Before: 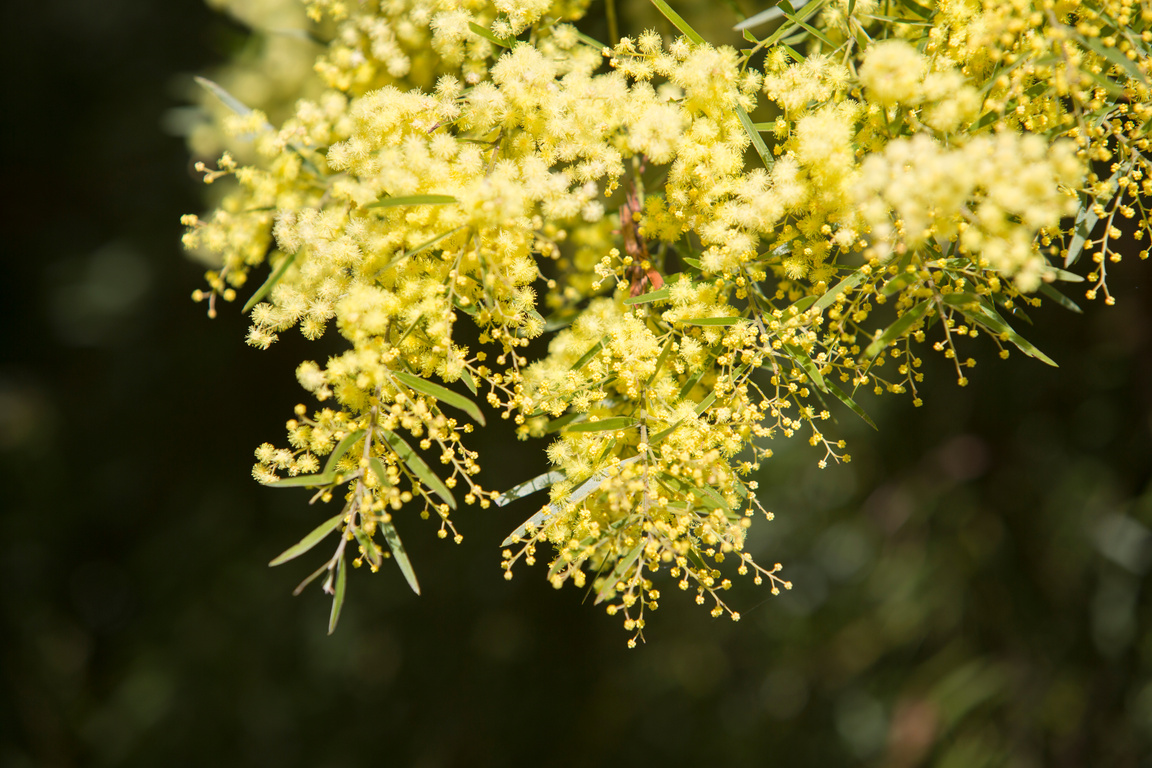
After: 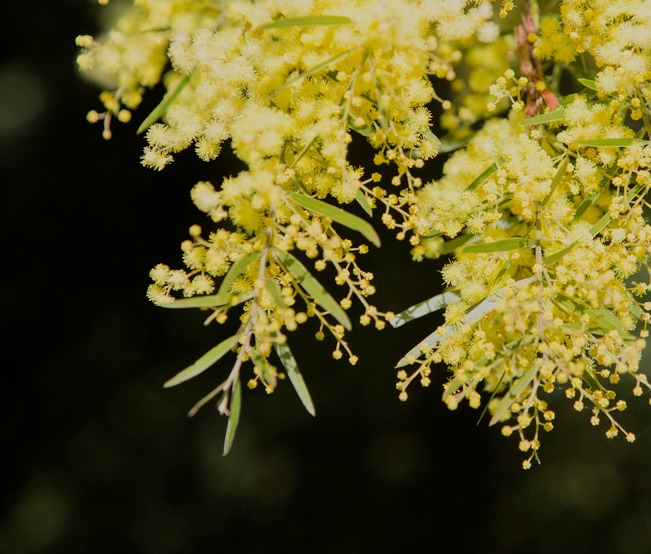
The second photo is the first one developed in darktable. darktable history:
filmic rgb: black relative exposure -7.21 EV, white relative exposure 5.37 EV, hardness 3.02
crop: left 9.166%, top 23.384%, right 34.309%, bottom 4.461%
